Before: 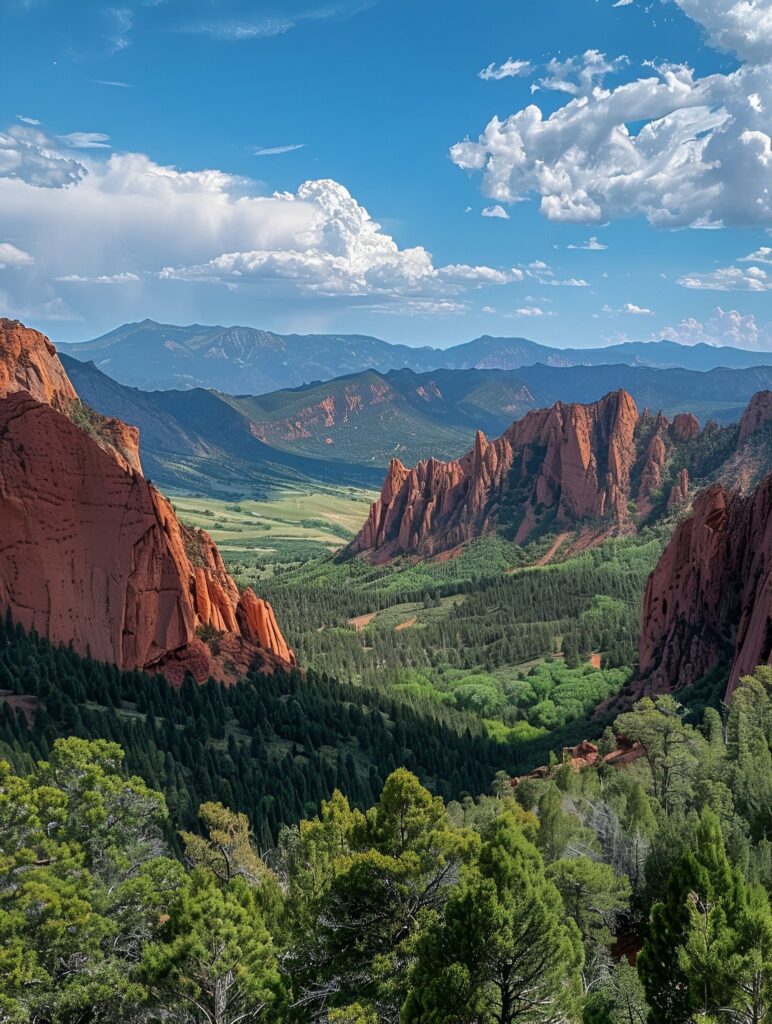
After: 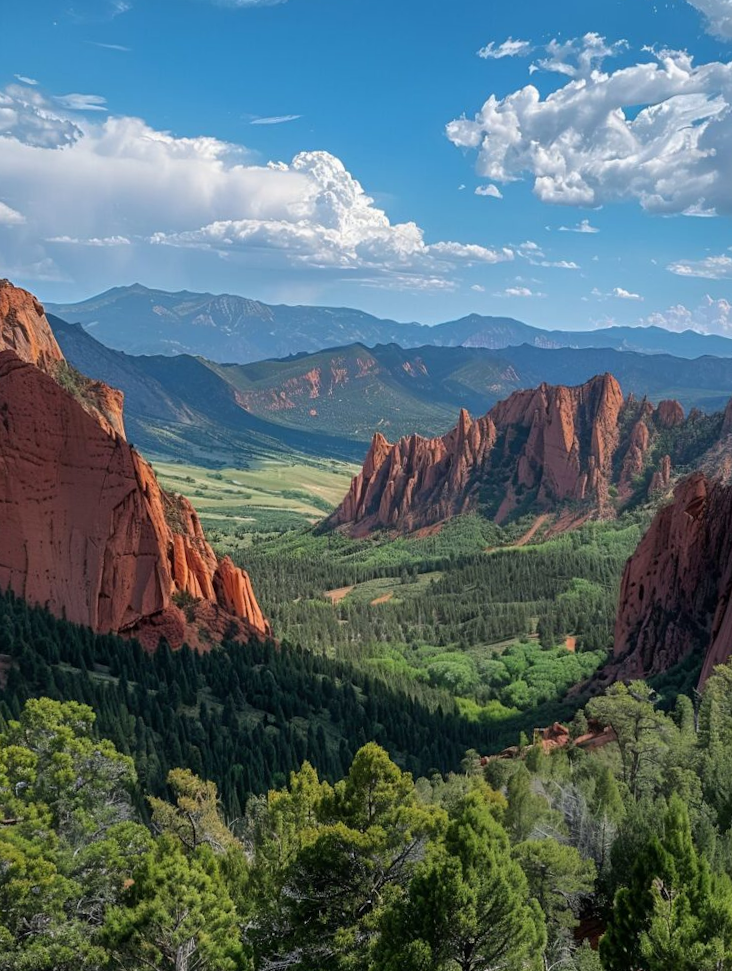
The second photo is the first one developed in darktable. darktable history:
crop and rotate: angle -2.38°
exposure: compensate highlight preservation false
